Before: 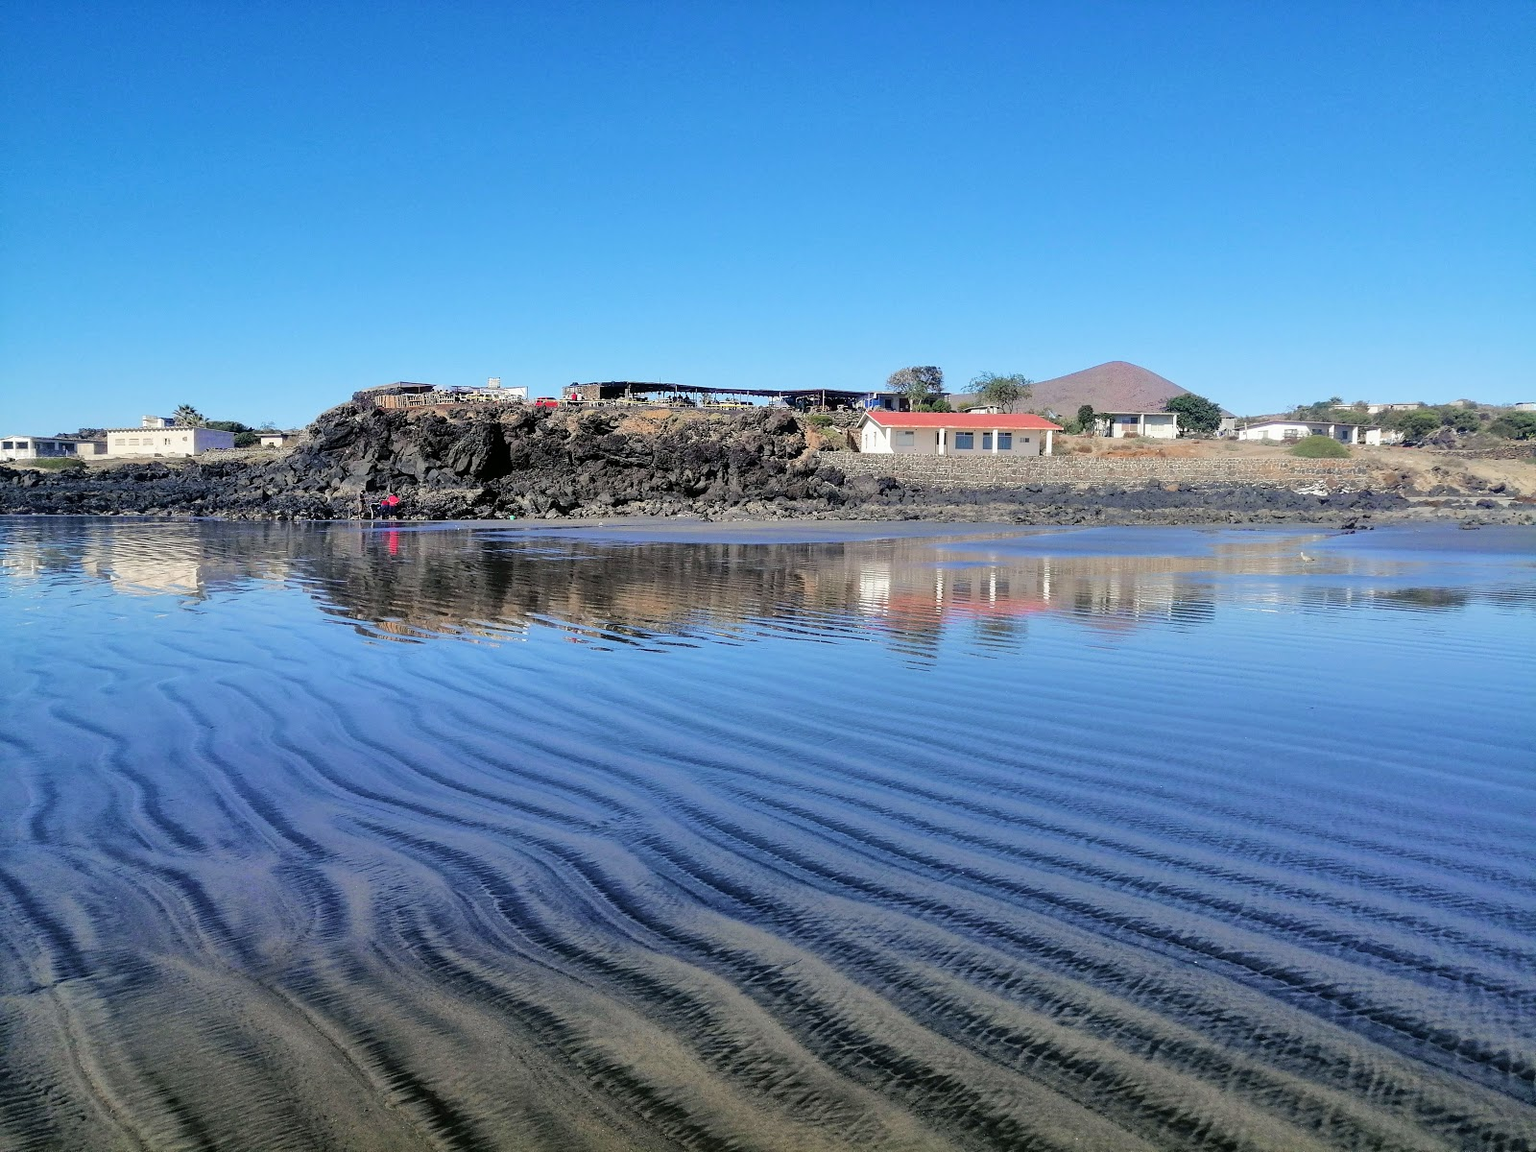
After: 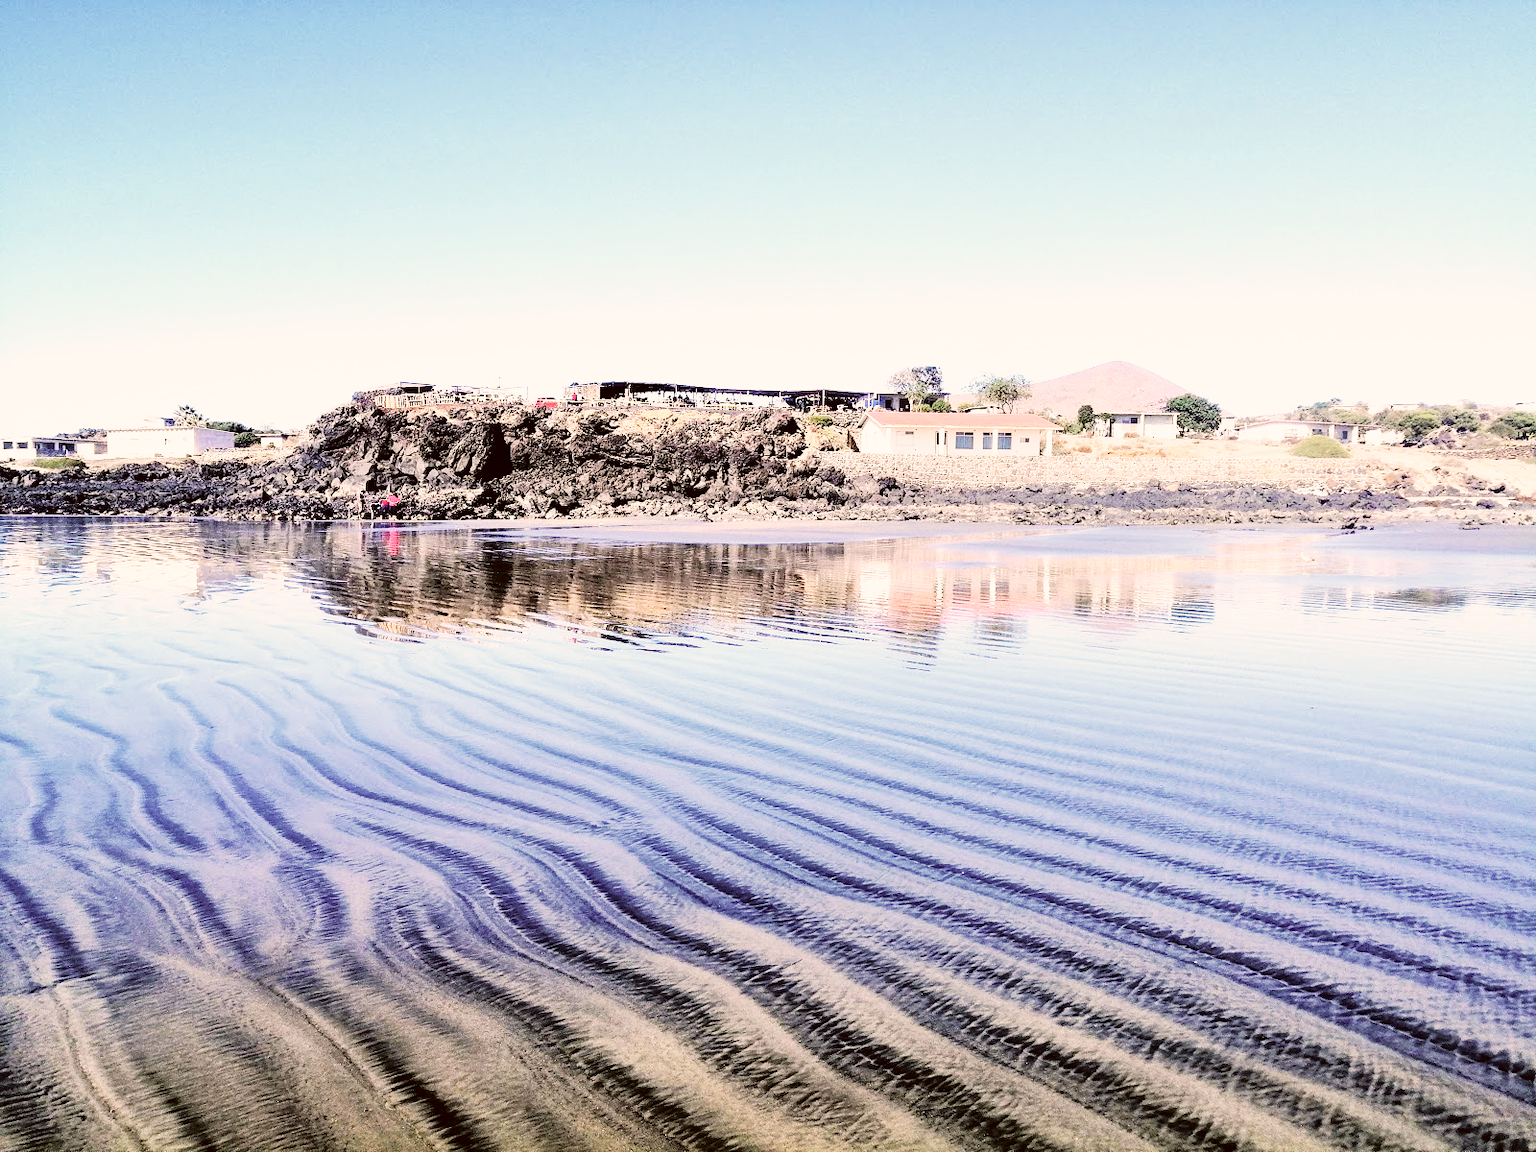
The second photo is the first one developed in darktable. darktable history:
base curve: curves: ch0 [(0, 0) (0.007, 0.004) (0.027, 0.03) (0.046, 0.07) (0.207, 0.54) (0.442, 0.872) (0.673, 0.972) (1, 1)], preserve colors none
tone equalizer: -8 EV -0.441 EV, -7 EV -0.413 EV, -6 EV -0.351 EV, -5 EV -0.208 EV, -3 EV 0.239 EV, -2 EV 0.326 EV, -1 EV 0.37 EV, +0 EV 0.395 EV, mask exposure compensation -0.489 EV
color correction: highlights a* 10.21, highlights b* 9.65, shadows a* 8.75, shadows b* 8.27, saturation 0.779
